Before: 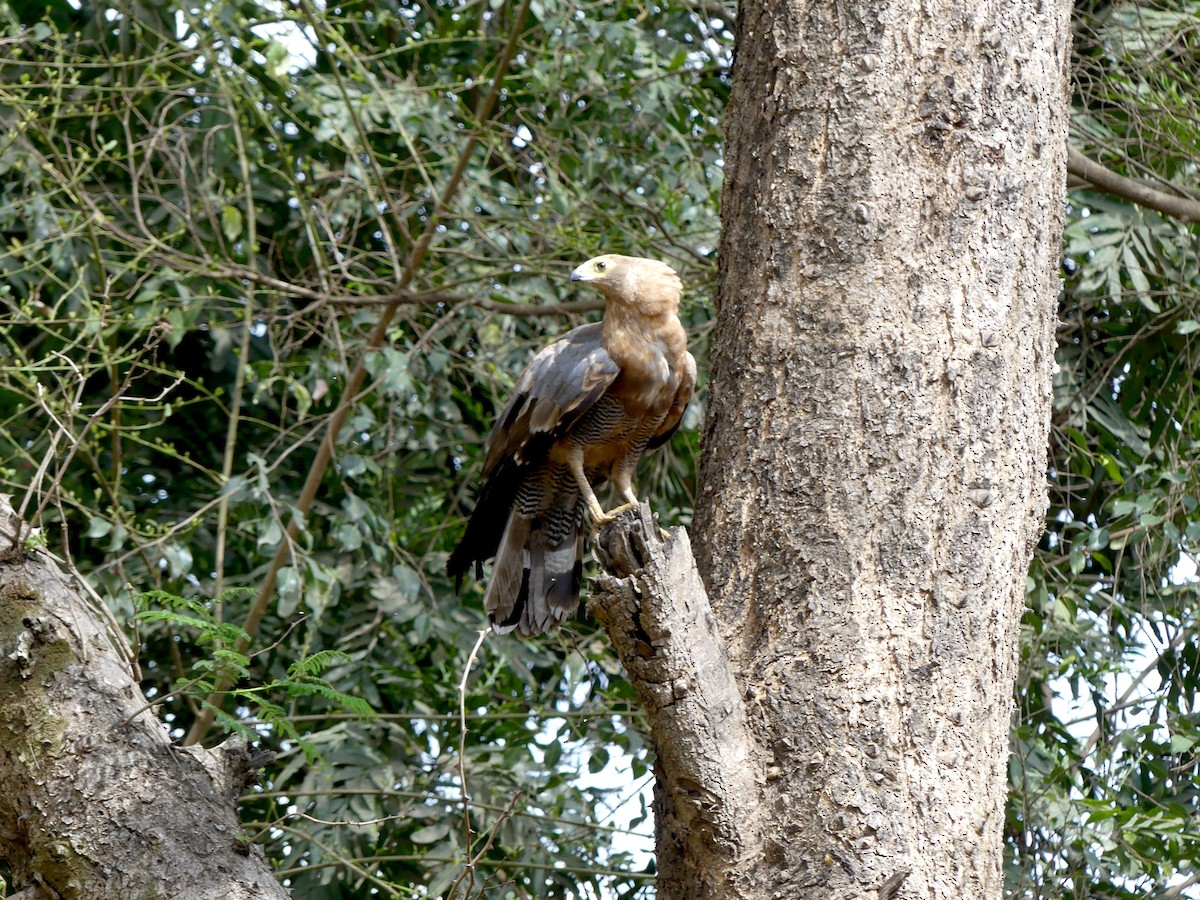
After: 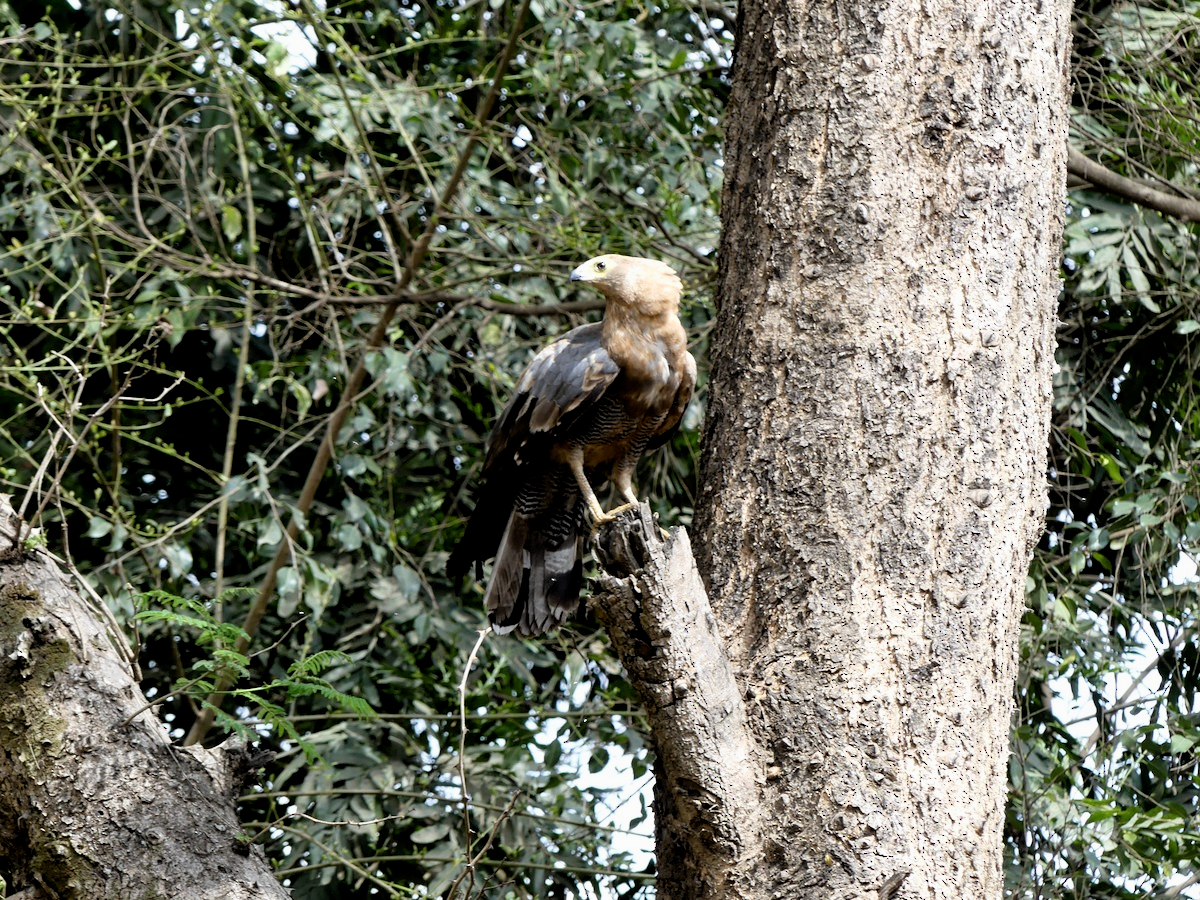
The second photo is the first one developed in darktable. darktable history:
filmic rgb: middle gray luminance 8.6%, black relative exposure -6.25 EV, white relative exposure 2.71 EV, threshold 5.94 EV, target black luminance 0%, hardness 4.79, latitude 73.84%, contrast 1.333, shadows ↔ highlights balance 9.56%, enable highlight reconstruction true
